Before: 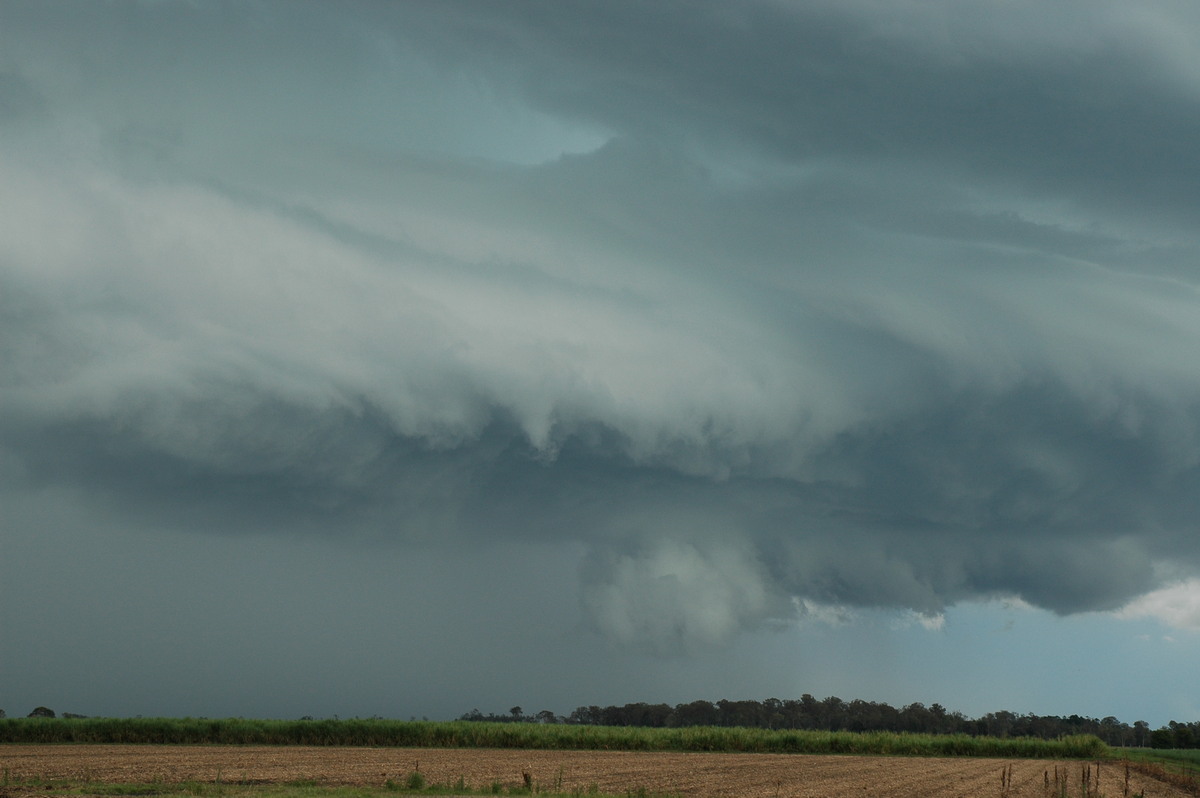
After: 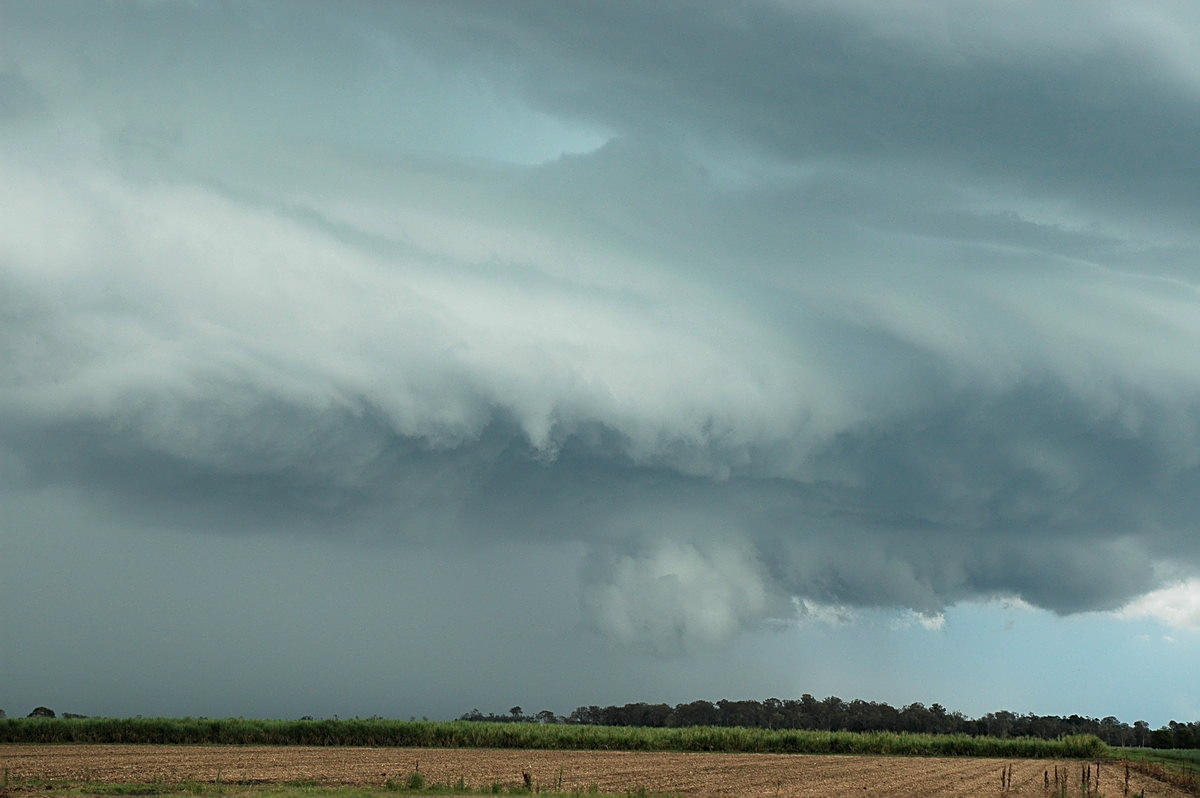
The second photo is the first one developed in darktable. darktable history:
tone equalizer: -8 EV -0.744 EV, -7 EV -0.732 EV, -6 EV -0.565 EV, -5 EV -0.398 EV, -3 EV 0.391 EV, -2 EV 0.6 EV, -1 EV 0.681 EV, +0 EV 0.744 EV
sharpen: on, module defaults
